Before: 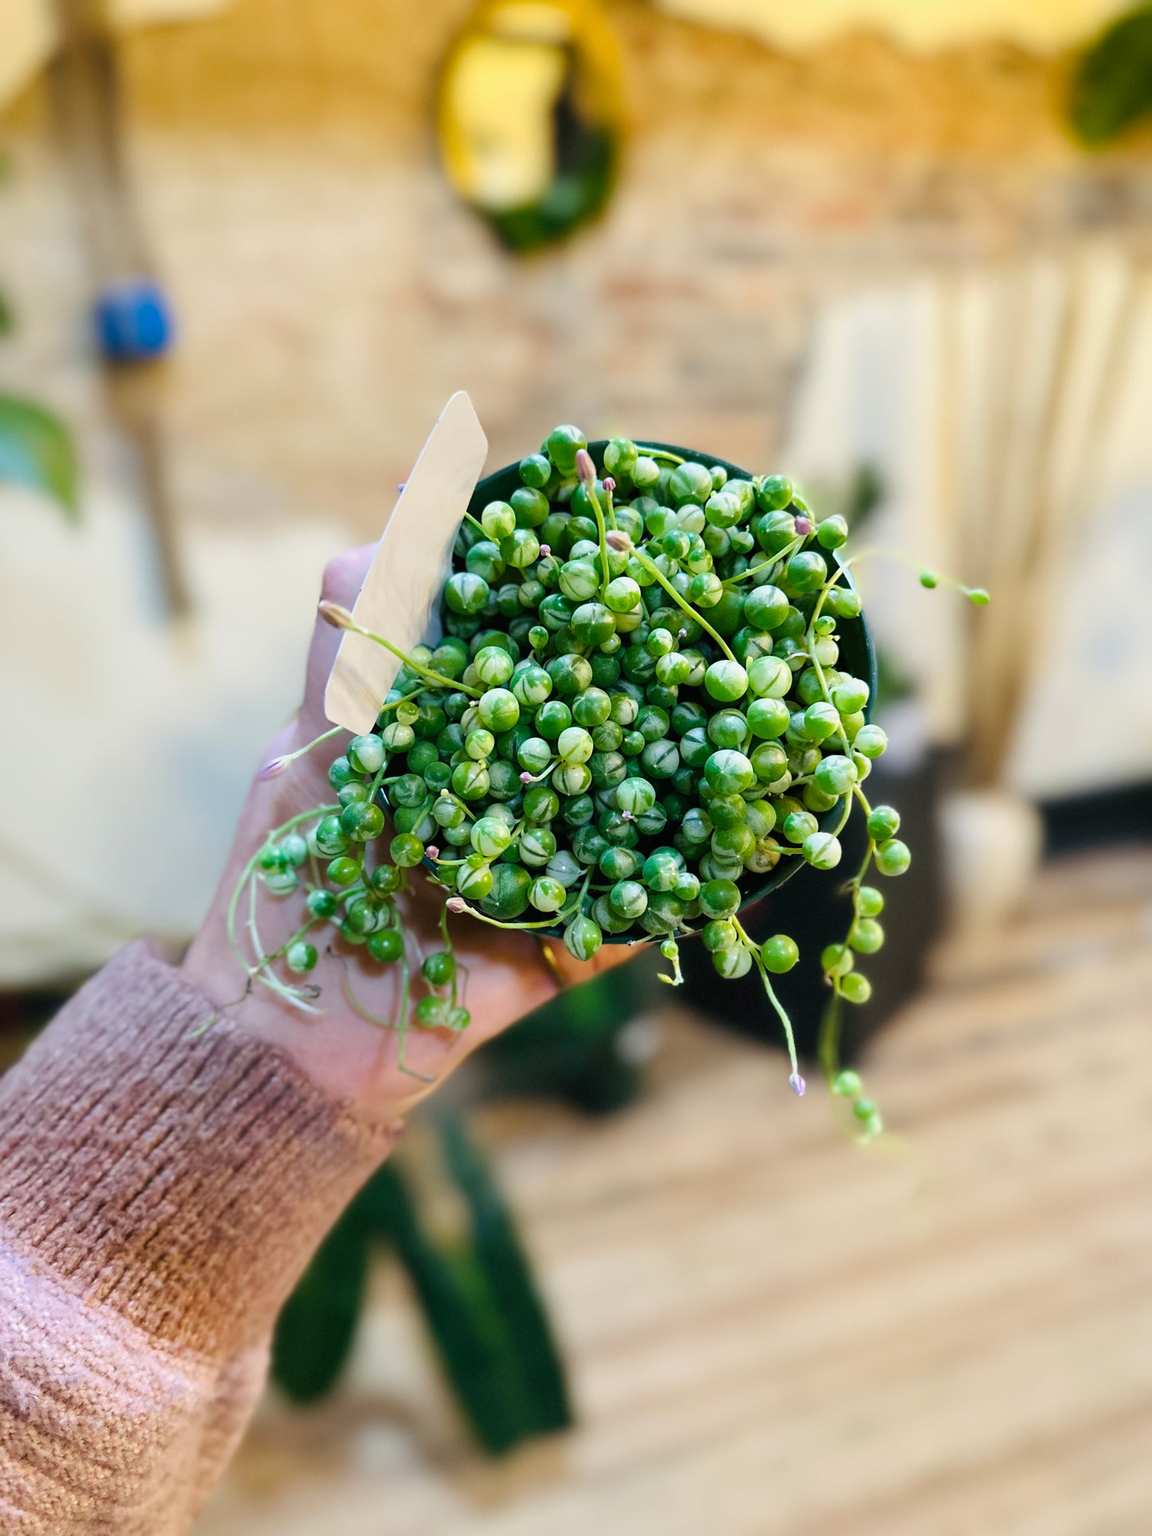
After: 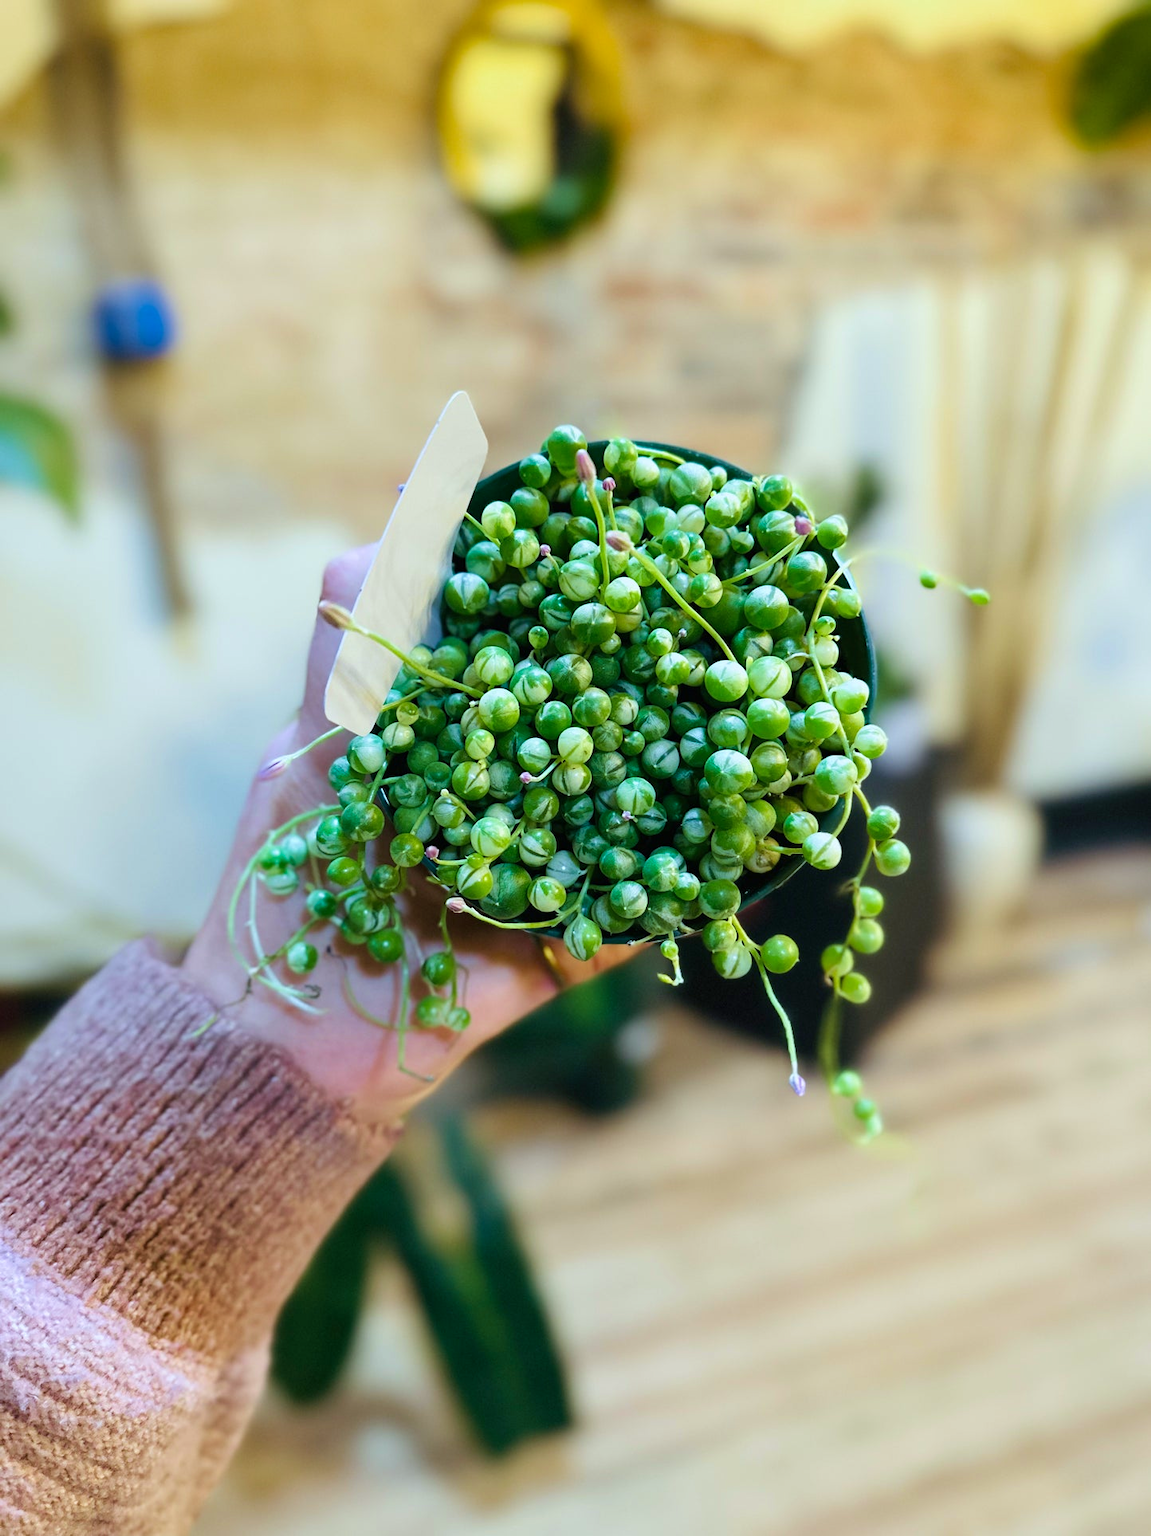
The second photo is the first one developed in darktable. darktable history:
levels: mode automatic
velvia: on, module defaults
white balance: red 0.925, blue 1.046
